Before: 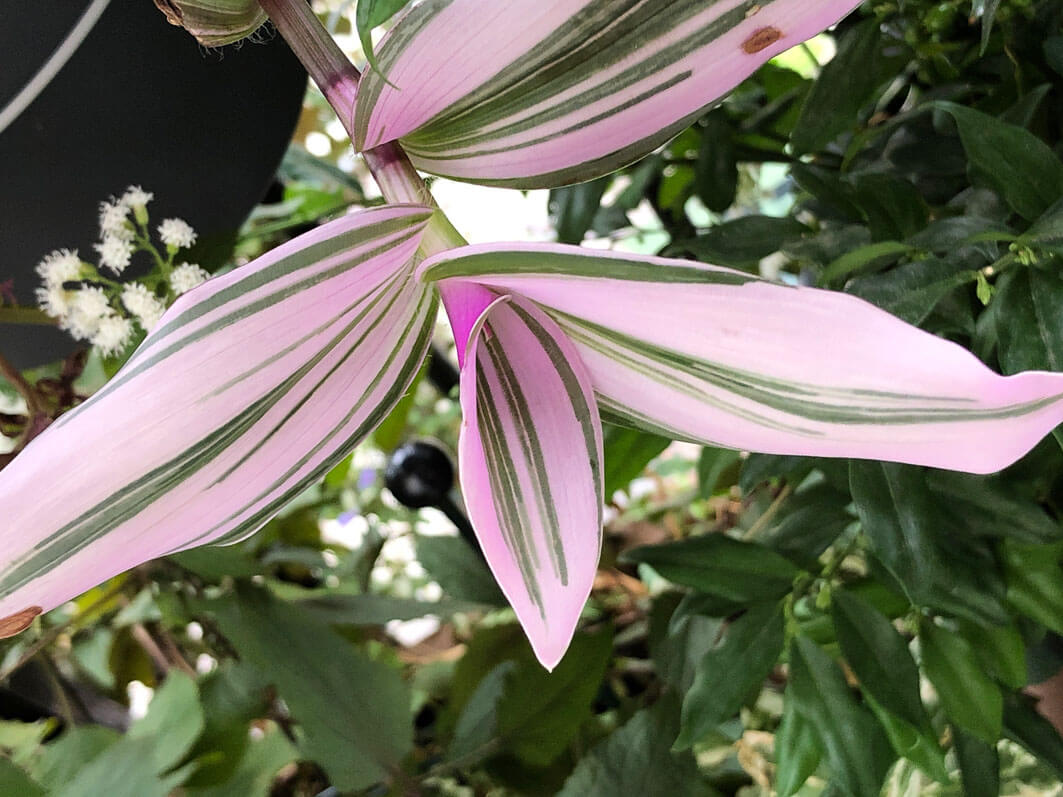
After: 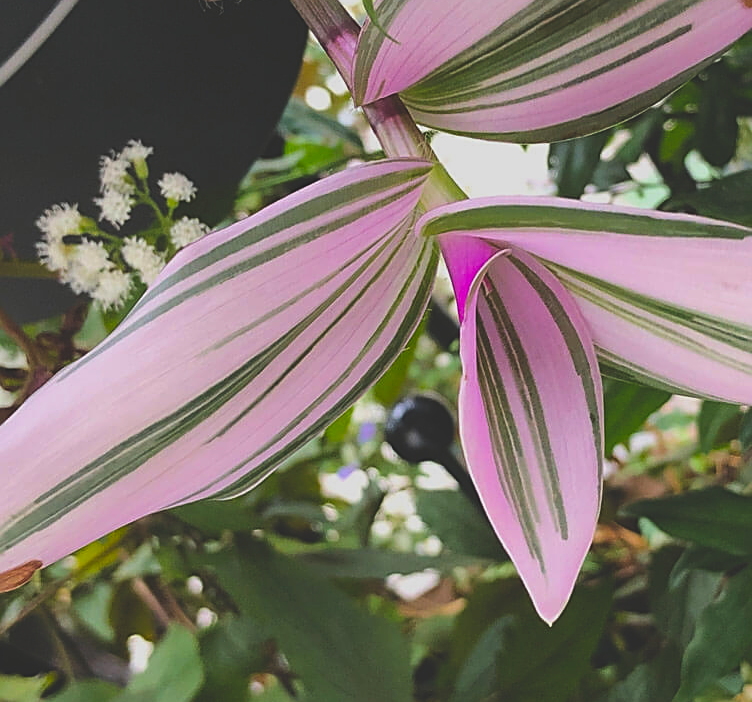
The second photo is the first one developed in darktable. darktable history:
sharpen: on, module defaults
color balance rgb: perceptual saturation grading › global saturation 30%, global vibrance 20%
crop: top 5.803%, right 27.864%, bottom 5.804%
exposure: black level correction -0.036, exposure -0.497 EV, compensate highlight preservation false
